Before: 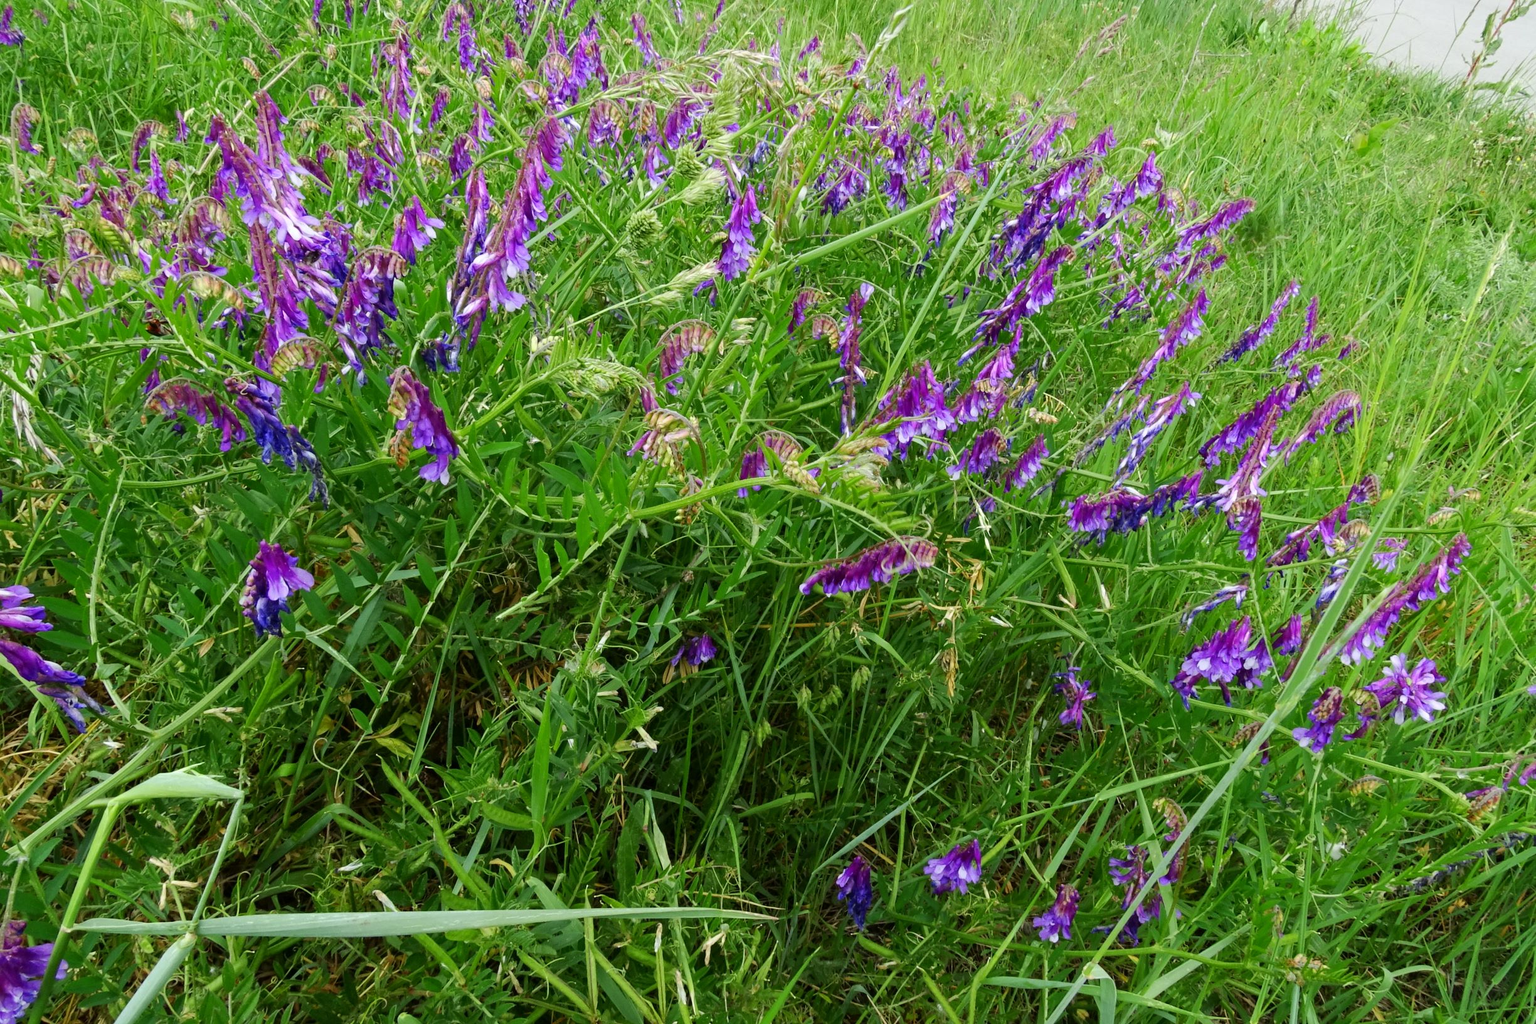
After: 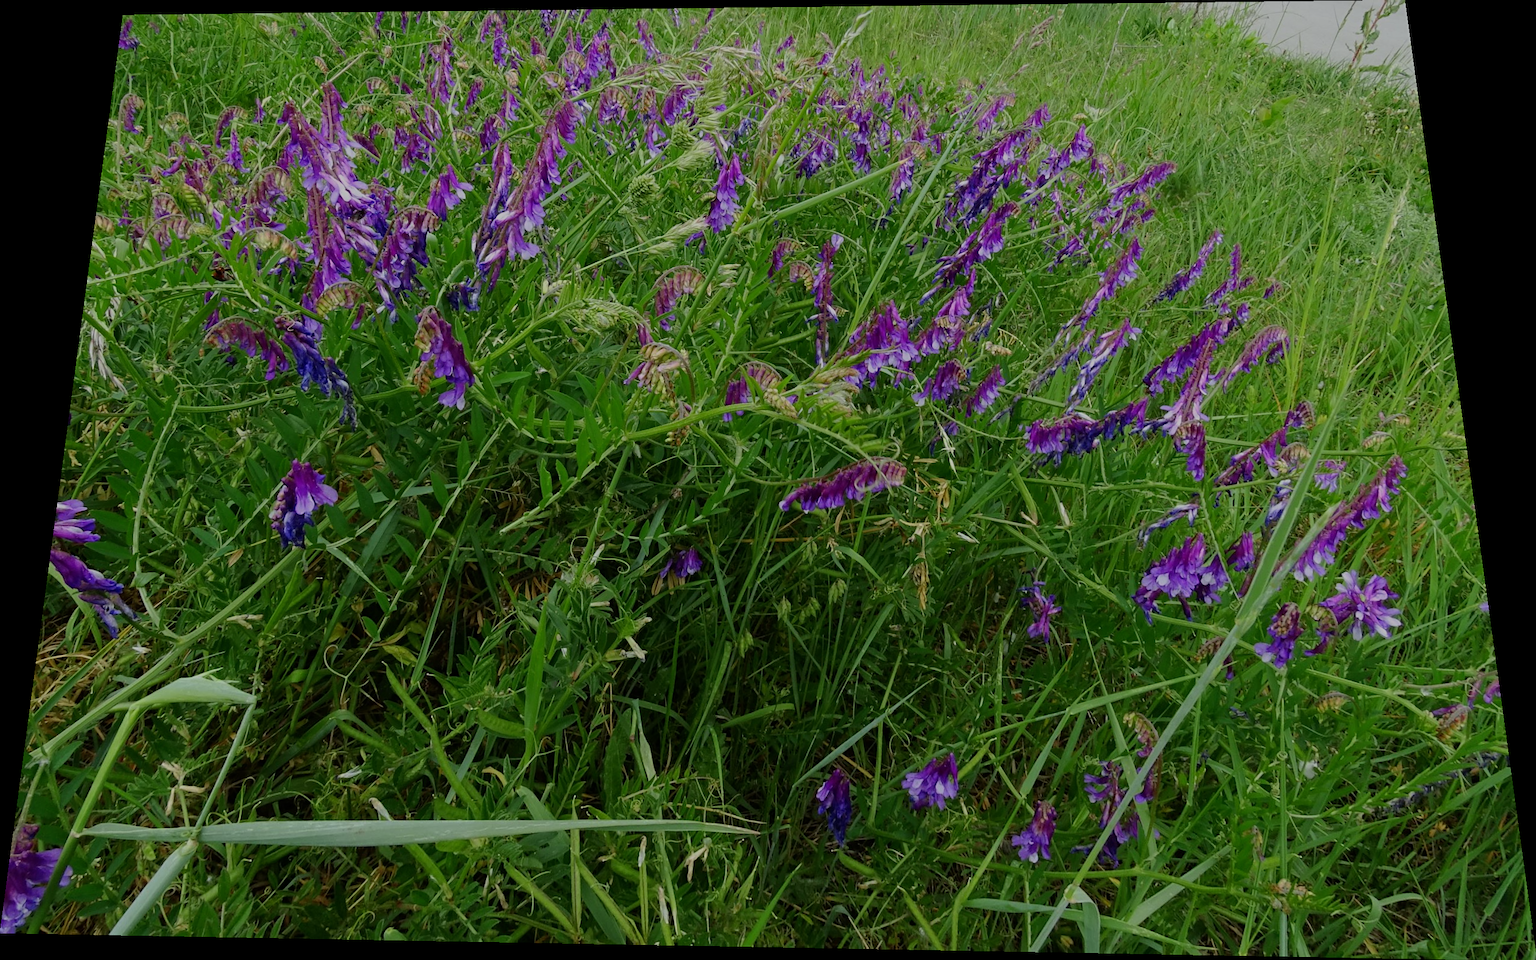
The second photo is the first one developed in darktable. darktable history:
sharpen: amount 0.2
exposure: exposure -1 EV, compensate highlight preservation false
rotate and perspective: rotation 0.128°, lens shift (vertical) -0.181, lens shift (horizontal) -0.044, shear 0.001, automatic cropping off
